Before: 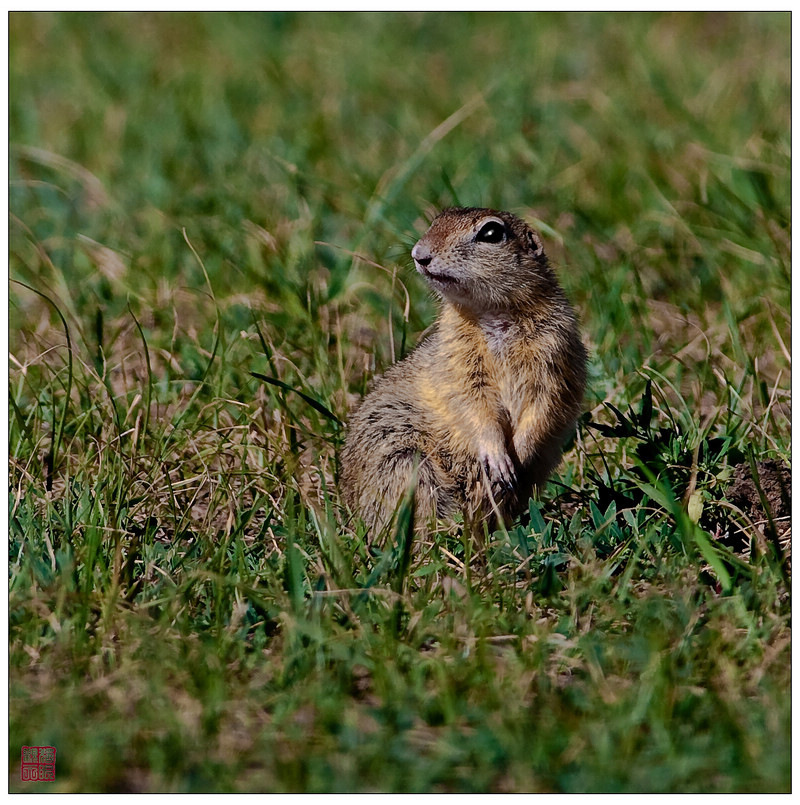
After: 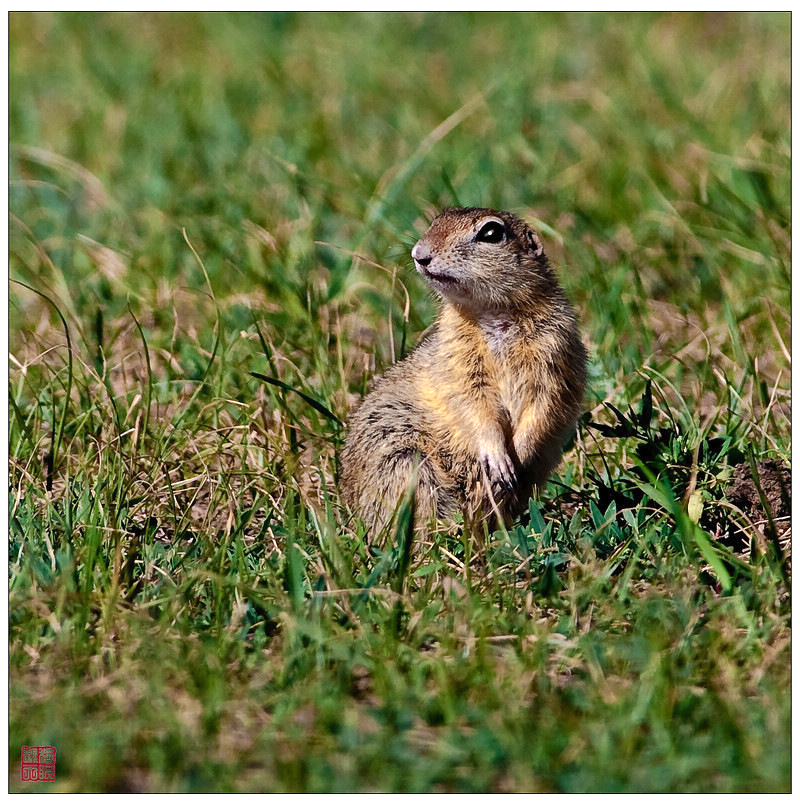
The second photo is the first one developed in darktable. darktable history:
exposure: black level correction 0, exposure 0.7 EV, compensate highlight preservation false
white balance: red 1.009, blue 0.985
